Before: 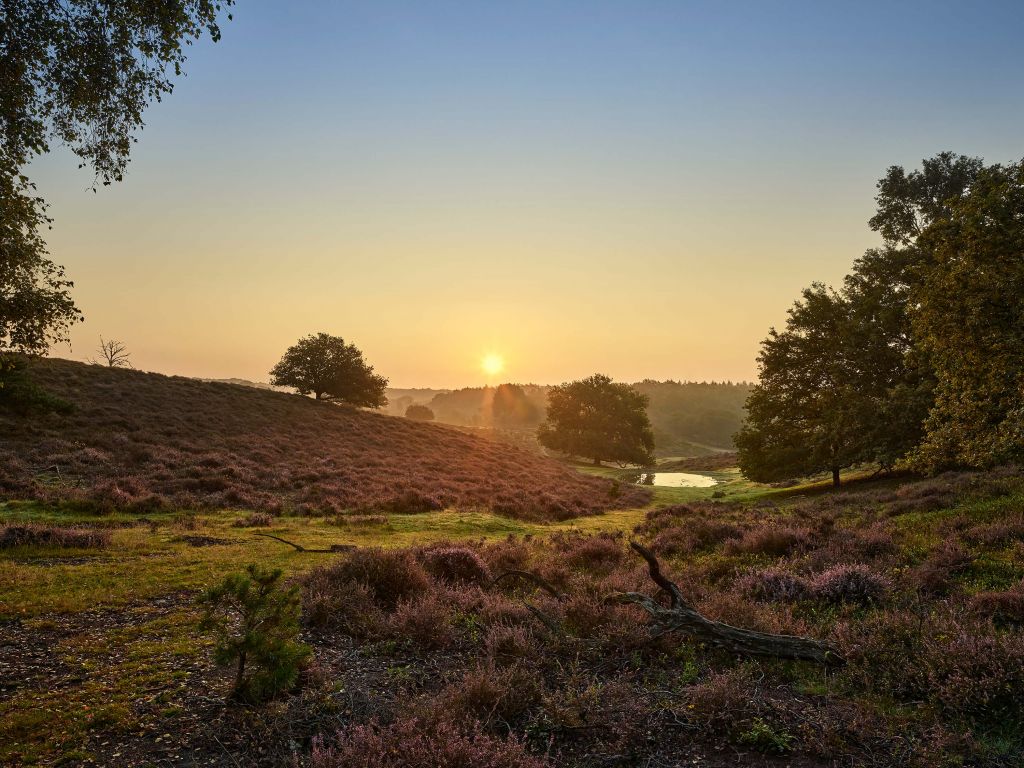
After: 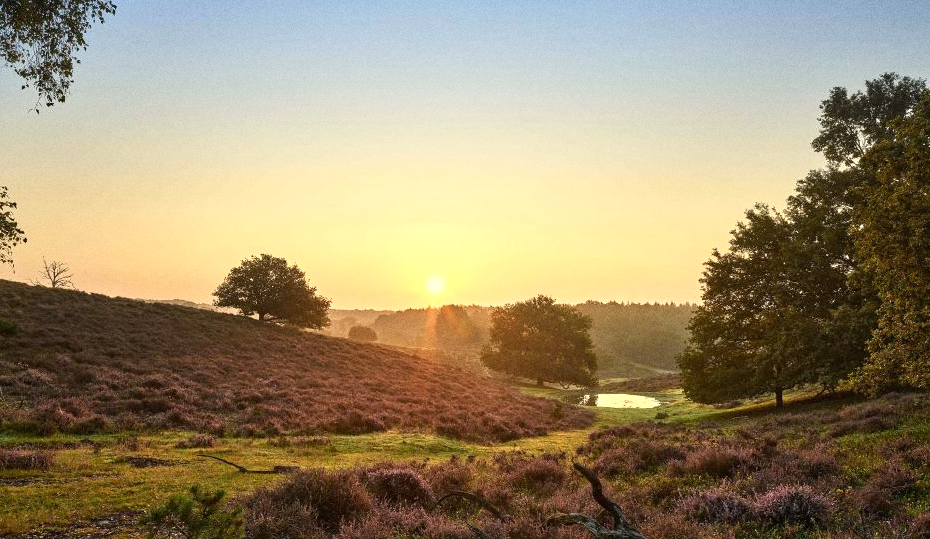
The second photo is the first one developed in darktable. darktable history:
grain: coarseness 0.09 ISO
crop: left 5.596%, top 10.314%, right 3.534%, bottom 19.395%
exposure: black level correction 0, exposure 0.5 EV, compensate exposure bias true, compensate highlight preservation false
